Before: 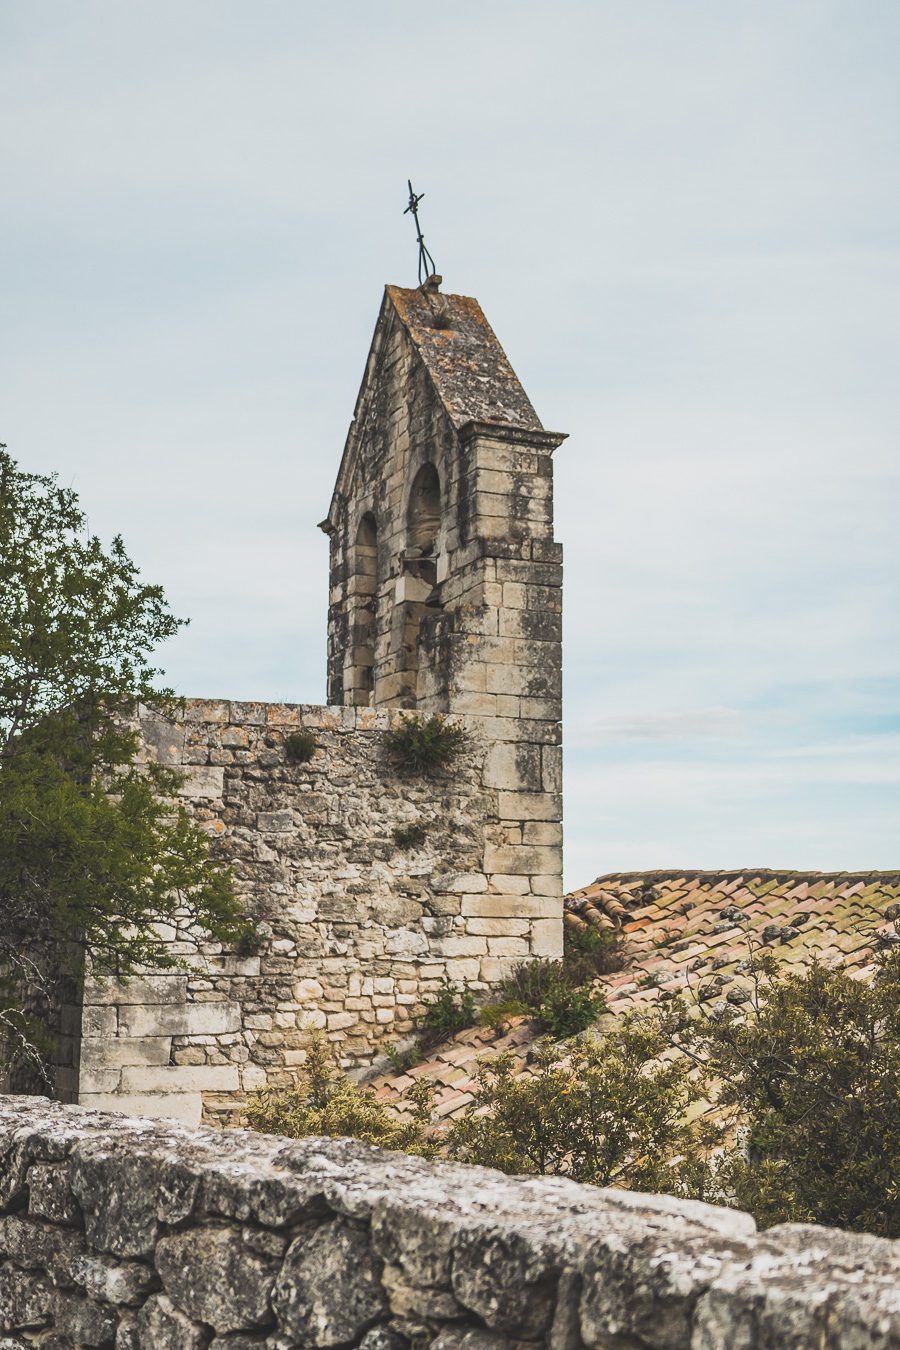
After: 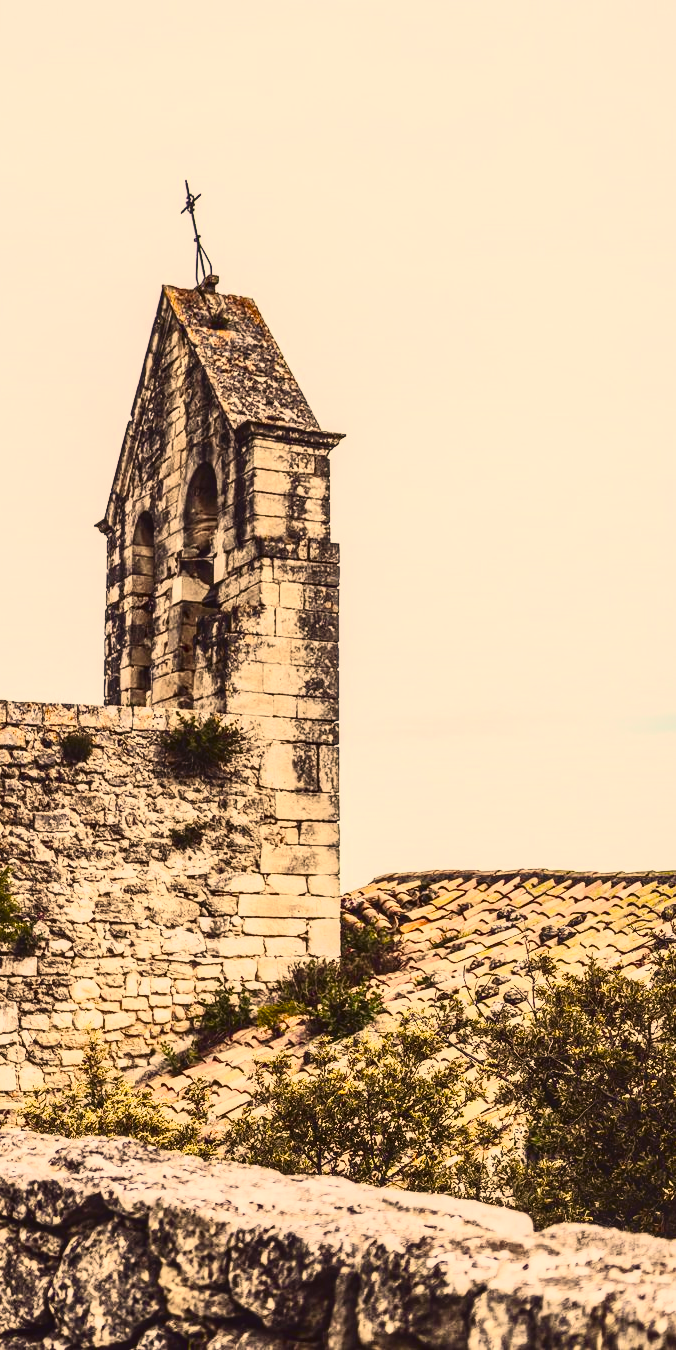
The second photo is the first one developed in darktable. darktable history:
exposure: exposure 0.232 EV, compensate highlight preservation false
contrast brightness saturation: contrast 0.253, saturation -0.315
color calibration: x 0.37, y 0.382, temperature 4318.52 K
color correction: highlights a* 14.96, highlights b* 30.92
local contrast: on, module defaults
crop and rotate: left 24.802%
tone curve: curves: ch0 [(0, 0.023) (0.132, 0.075) (0.251, 0.186) (0.463, 0.461) (0.662, 0.757) (0.854, 0.909) (1, 0.973)]; ch1 [(0, 0) (0.447, 0.411) (0.483, 0.469) (0.498, 0.496) (0.518, 0.514) (0.561, 0.579) (0.604, 0.645) (0.669, 0.73) (0.819, 0.93) (1, 1)]; ch2 [(0, 0) (0.307, 0.315) (0.425, 0.438) (0.483, 0.477) (0.503, 0.503) (0.526, 0.534) (0.567, 0.569) (0.617, 0.674) (0.703, 0.797) (0.985, 0.966)], color space Lab, independent channels, preserve colors none
color balance rgb: shadows lift › chroma 3.3%, shadows lift › hue 279.41°, power › chroma 1.567%, power › hue 27.33°, perceptual saturation grading › global saturation 20%, perceptual saturation grading › highlights -25.593%, perceptual saturation grading › shadows 50.165%, global vibrance 10.054%
